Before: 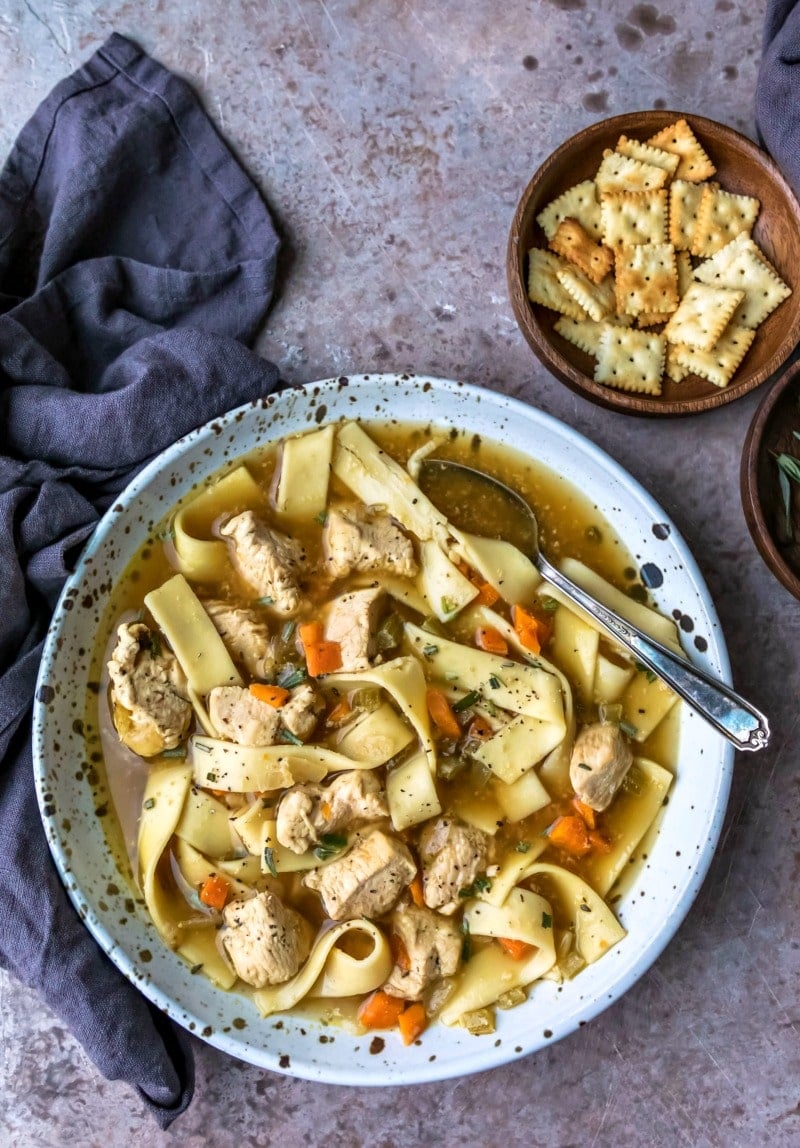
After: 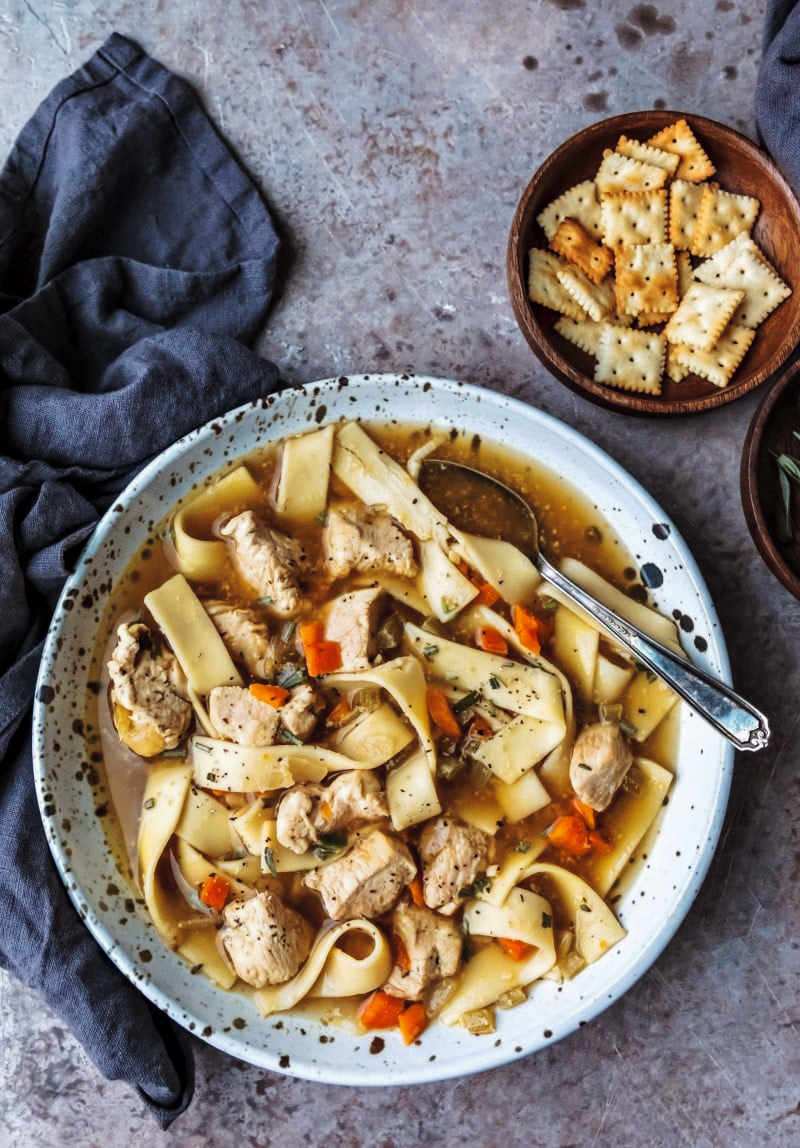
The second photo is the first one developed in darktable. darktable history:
tone curve: curves: ch0 [(0, 0) (0.003, 0.002) (0.011, 0.009) (0.025, 0.02) (0.044, 0.034) (0.069, 0.046) (0.1, 0.062) (0.136, 0.083) (0.177, 0.119) (0.224, 0.162) (0.277, 0.216) (0.335, 0.282) (0.399, 0.365) (0.468, 0.457) (0.543, 0.541) (0.623, 0.624) (0.709, 0.713) (0.801, 0.797) (0.898, 0.889) (1, 1)], preserve colors none
color look up table: target L [97.04, 96.16, 95.67, 93.8, 91.35, 78.98, 77.33, 69.03, 70.46, 47, 20.47, 200.19, 84.77, 56.02, 60.28, 50.94, 50.98, 50.1, 45.19, 42.02, 37.65, 29.9, 26.87, 7.661, 84.15, 68.58, 70.7, 53.39, 50.3, 46.37, 49.23, 47.74, 50.5, 40.78, 42.84, 32.45, 38.42, 23.54, 18.41, 23.41, 11.94, 14.92, 1.023, 92.56, 92.88, 70.38, 62.44, 47.31, 27.94], target a [-2.989, -11.72, -10.65, -20.51, -29.76, -32.54, -31.53, -1.834, -30.44, -16.04, -9.712, 0, 11.17, 64.32, 35.73, 65.83, 54.03, 64.31, 12.64, 52.22, 33.68, 6.941, 39.53, 28.54, 15.95, 44.45, 9.253, 67.1, 60.48, 63.26, 31.4, 37.1, -0.983, 51.54, 12.36, 51.73, 9.388, 44.48, 31.05, 7.57, 28.14, 29.22, 4.279, -19.16, -6.187, -25.27, -4.865, -8.464, -8.936], target b [14.17, 15.24, 87.27, 38.14, 4.819, 50.99, 24.03, 21.64, 0.767, 28.01, 18.02, 0, 59.37, 54.58, 18.3, 29.19, 52.89, 55.32, 37.6, 50.53, 39.94, 3.295, 40.84, 11.36, -1.038, -22.18, -26.79, -34.15, -1.385, -20.88, -40.41, -7.357, -55.59, 20, -63.83, -67, -27.75, -51.25, 4.339, -32.08, -32.32, -48.32, -18.62, -8.234, -6.92, -31.66, -2.812, -35.26, -12.22], num patches 49
